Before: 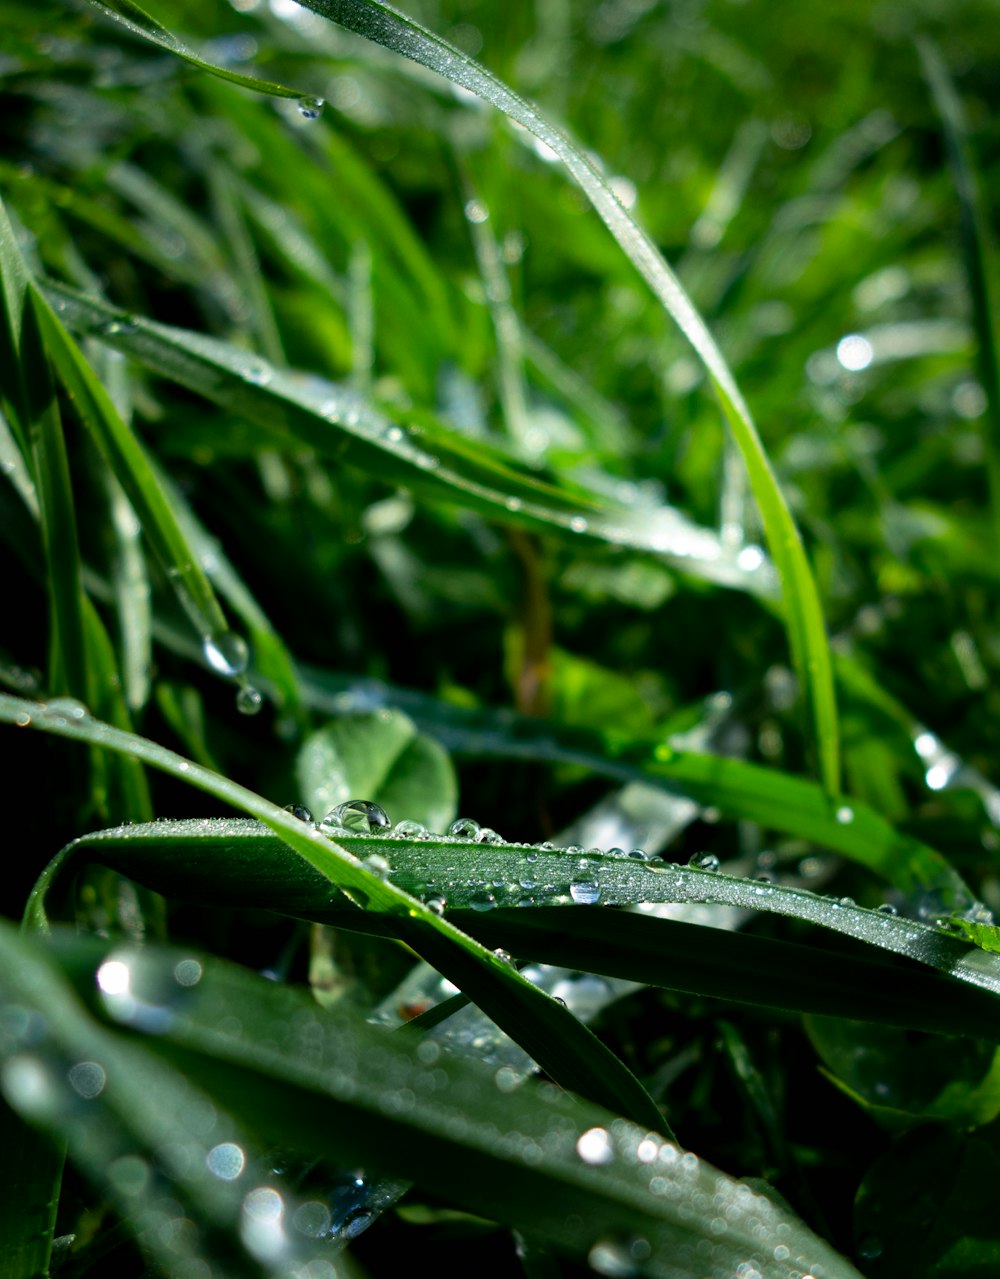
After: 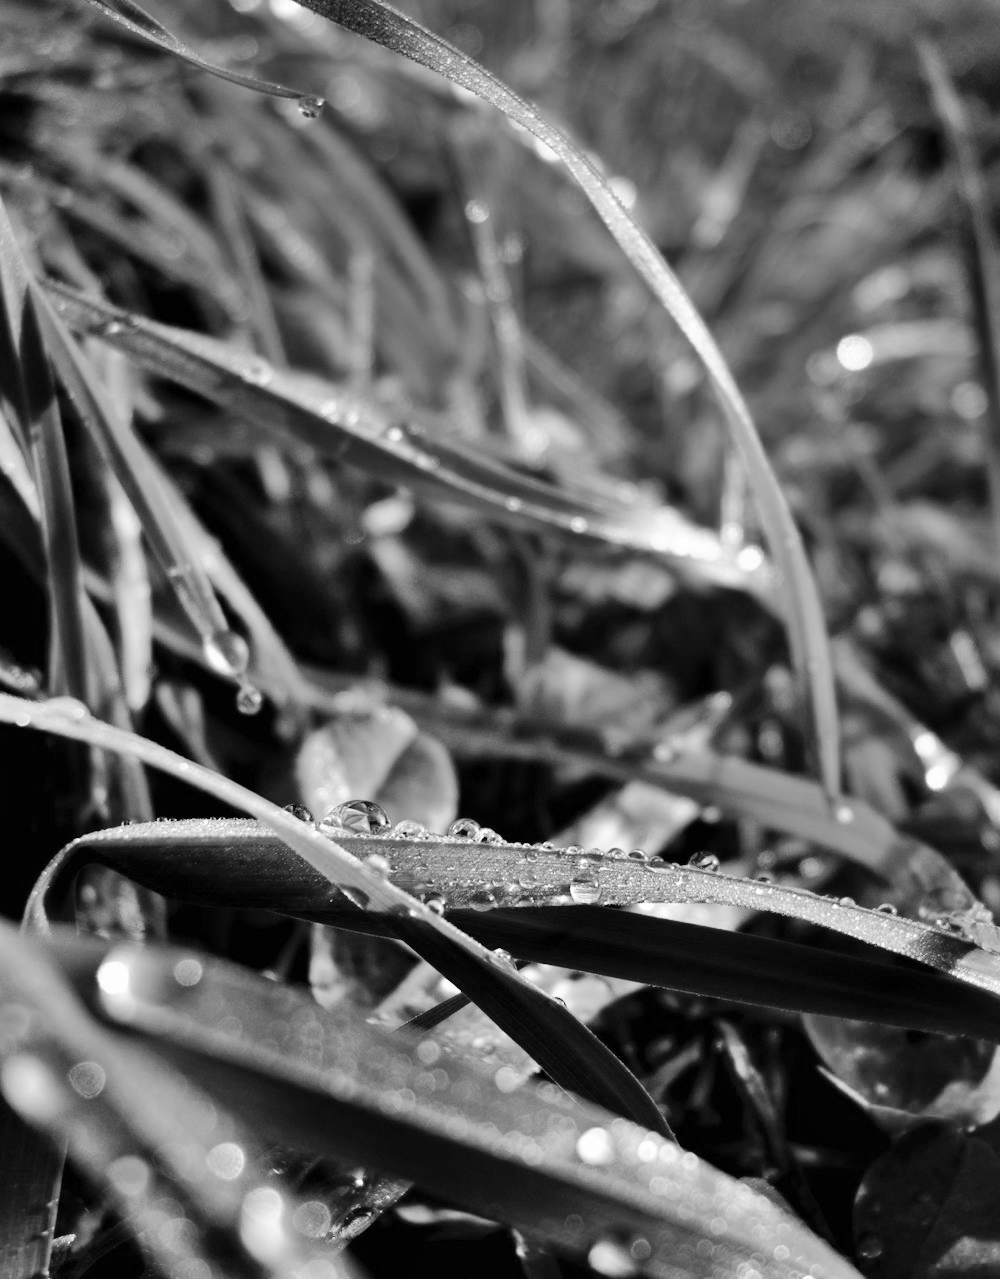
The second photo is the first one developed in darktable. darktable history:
shadows and highlights: shadows 75, highlights -60.85, soften with gaussian
monochrome: on, module defaults
